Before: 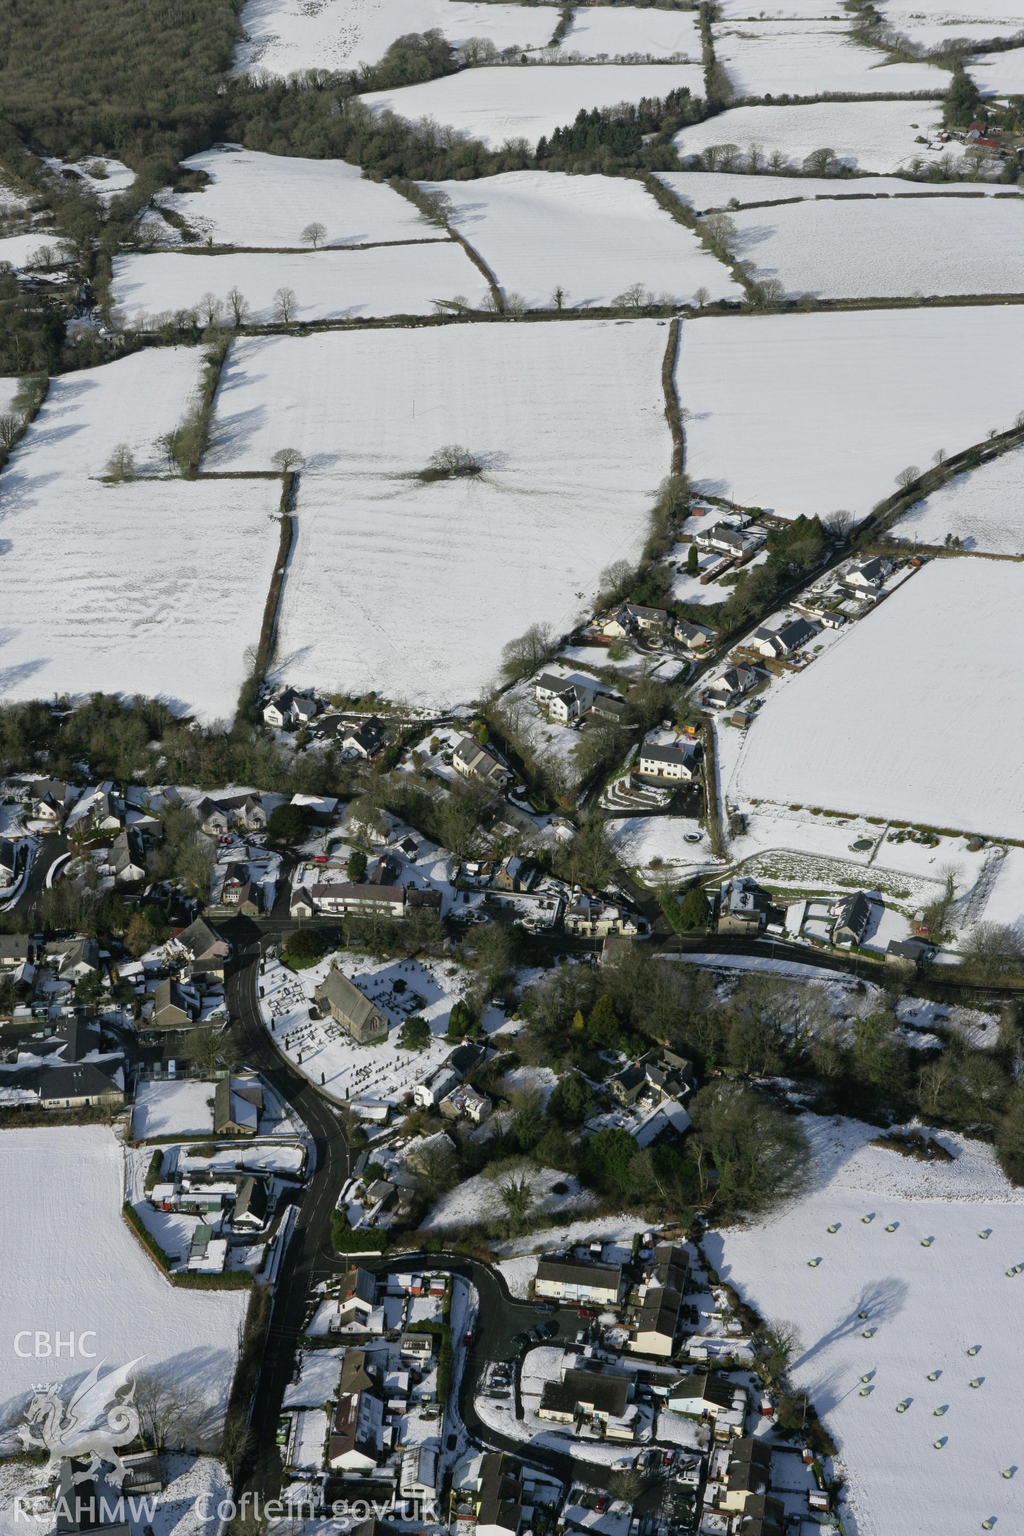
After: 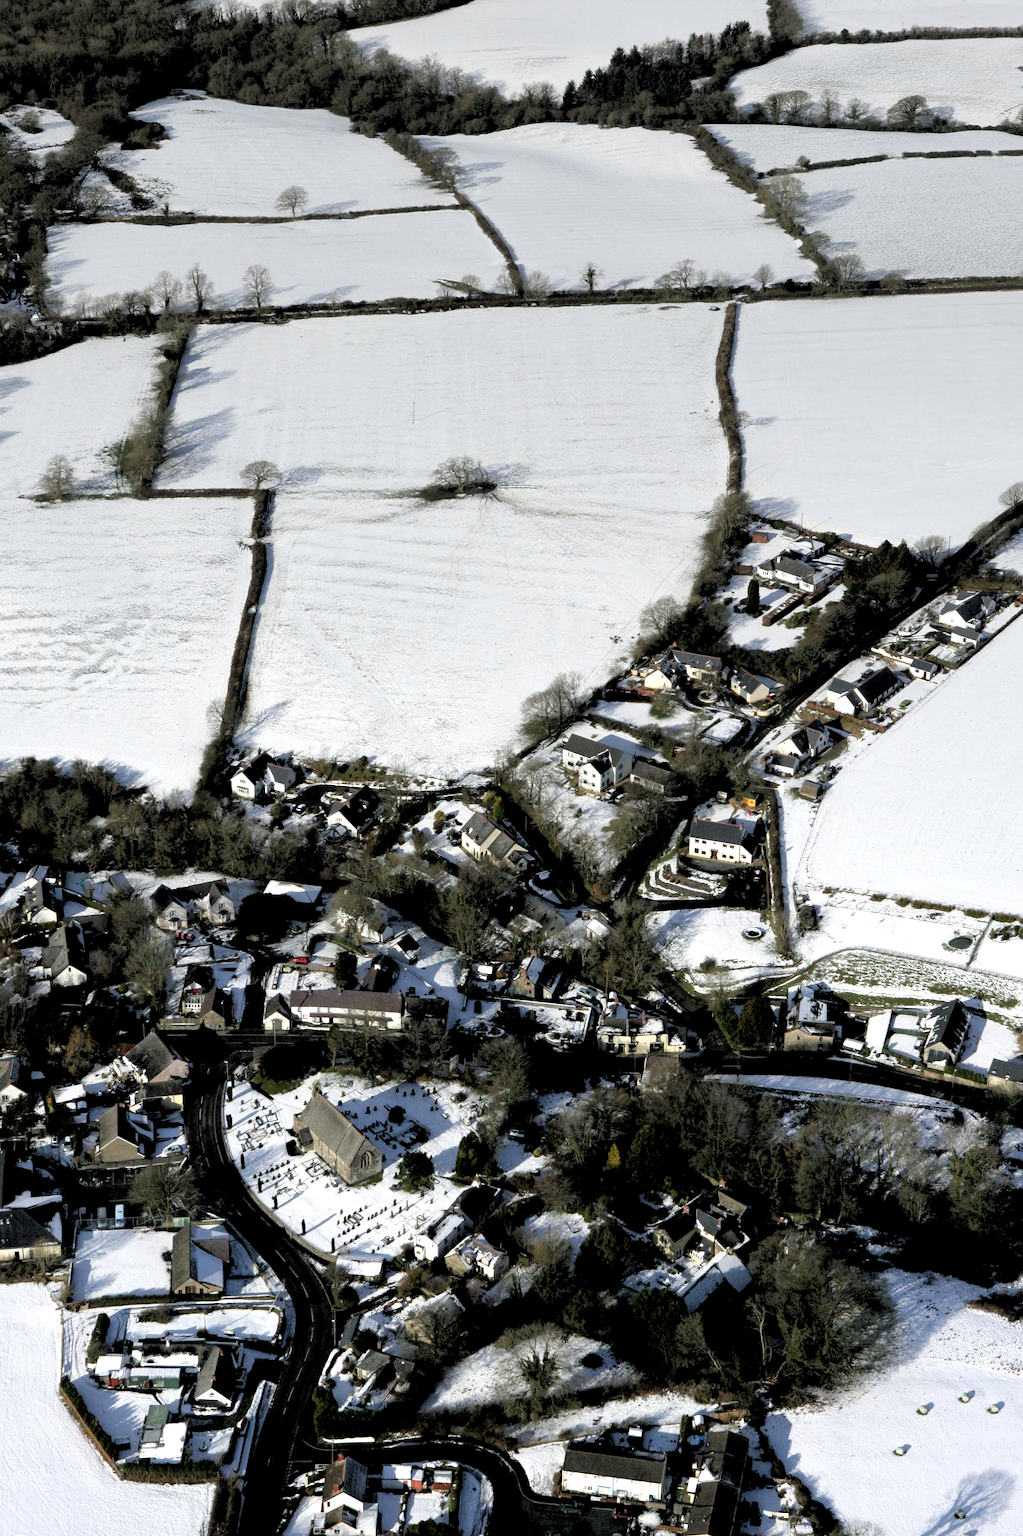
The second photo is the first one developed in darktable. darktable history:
rgb levels: levels [[0.034, 0.472, 0.904], [0, 0.5, 1], [0, 0.5, 1]]
graduated density: on, module defaults
crop and rotate: left 7.196%, top 4.574%, right 10.605%, bottom 13.178%
exposure: black level correction 0, exposure 0.7 EV, compensate exposure bias true, compensate highlight preservation false
